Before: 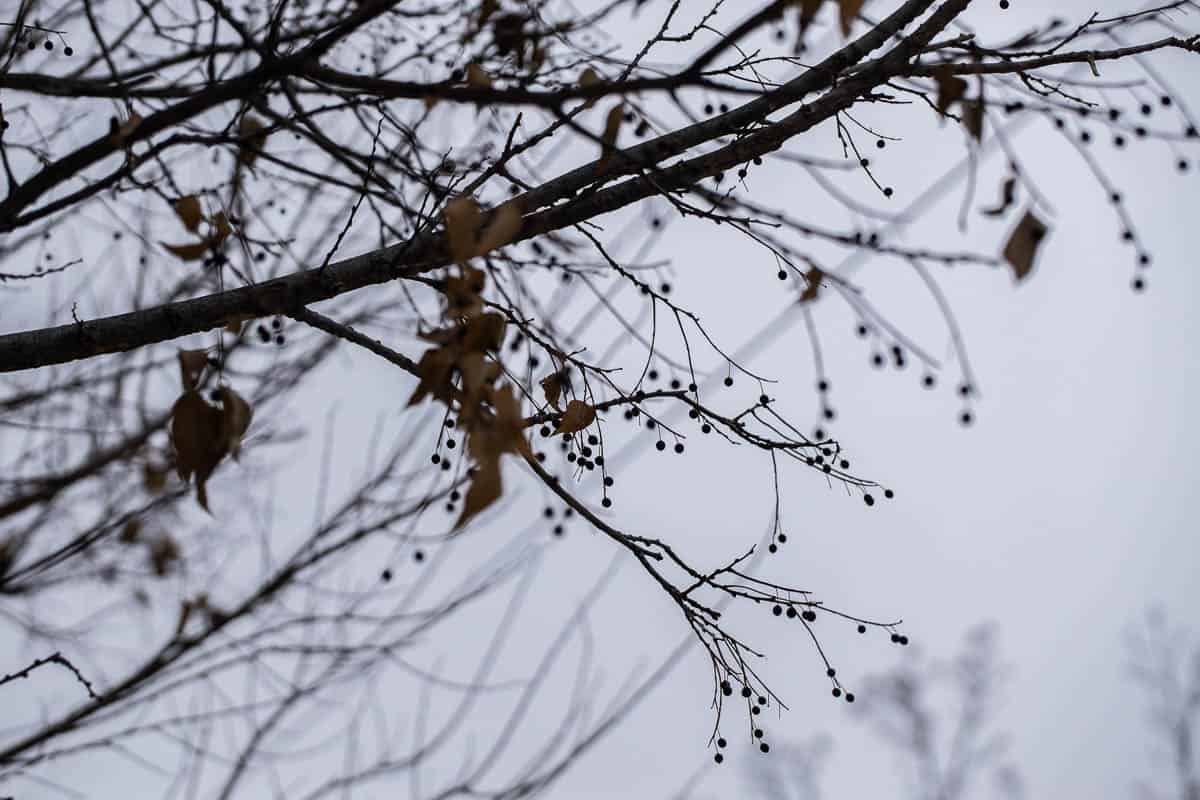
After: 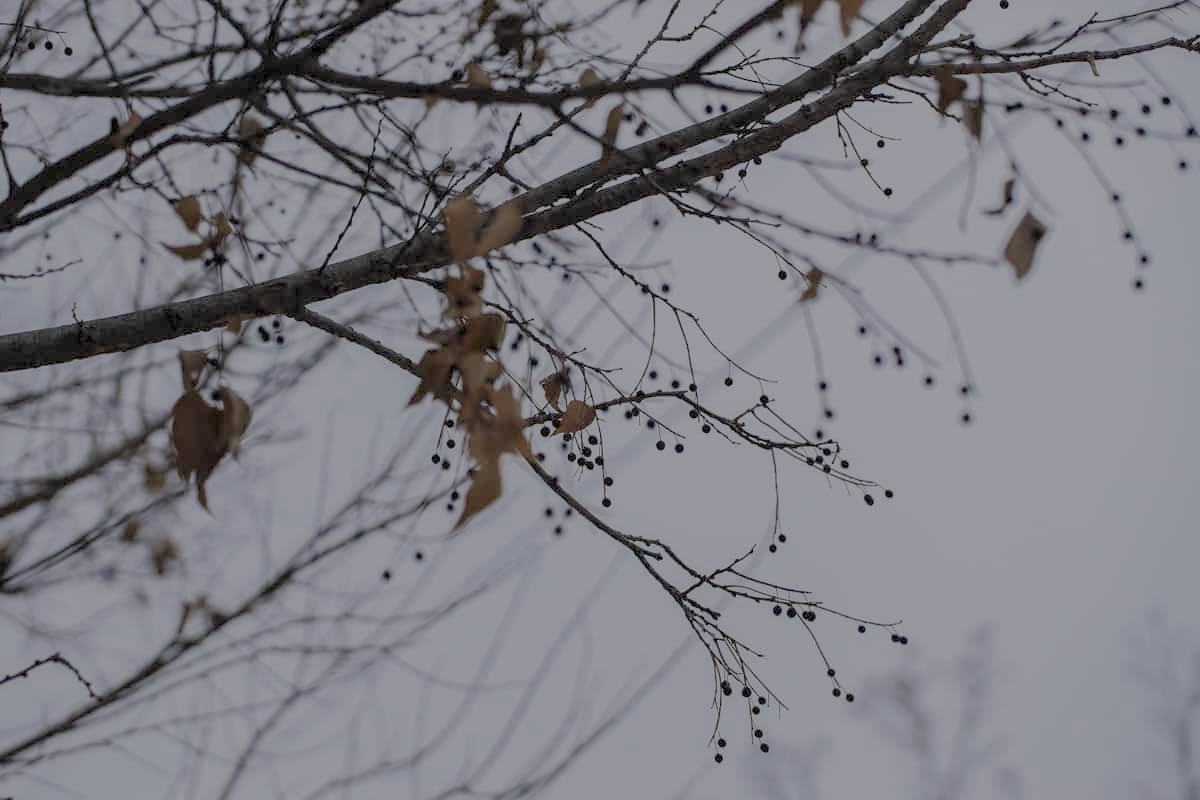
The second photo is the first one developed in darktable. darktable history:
filmic rgb: black relative exposure -15.95 EV, white relative exposure 7.98 EV, hardness 4.17, latitude 49.62%, contrast 0.5
